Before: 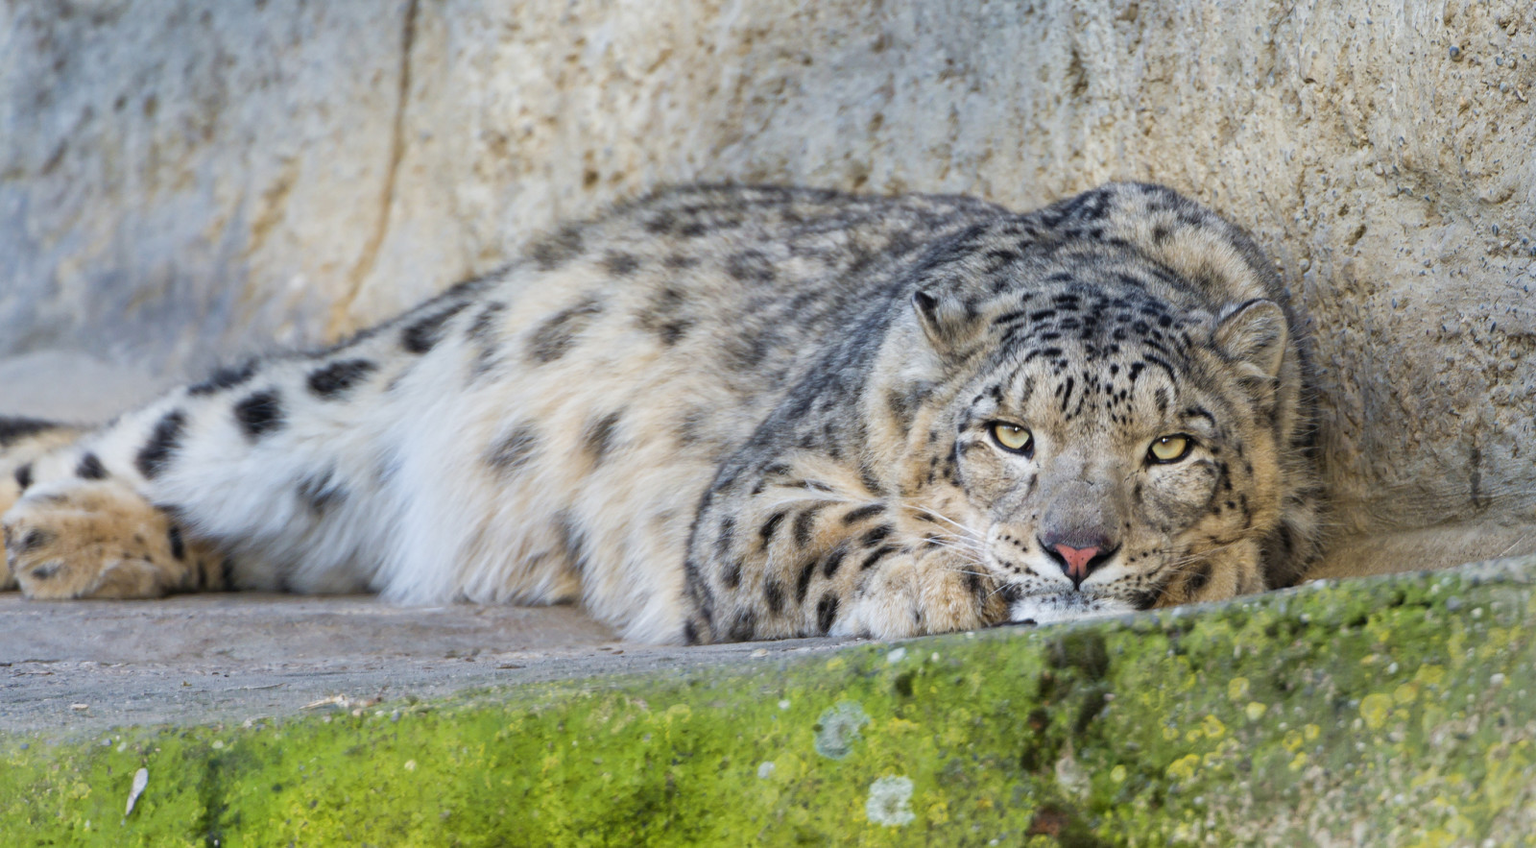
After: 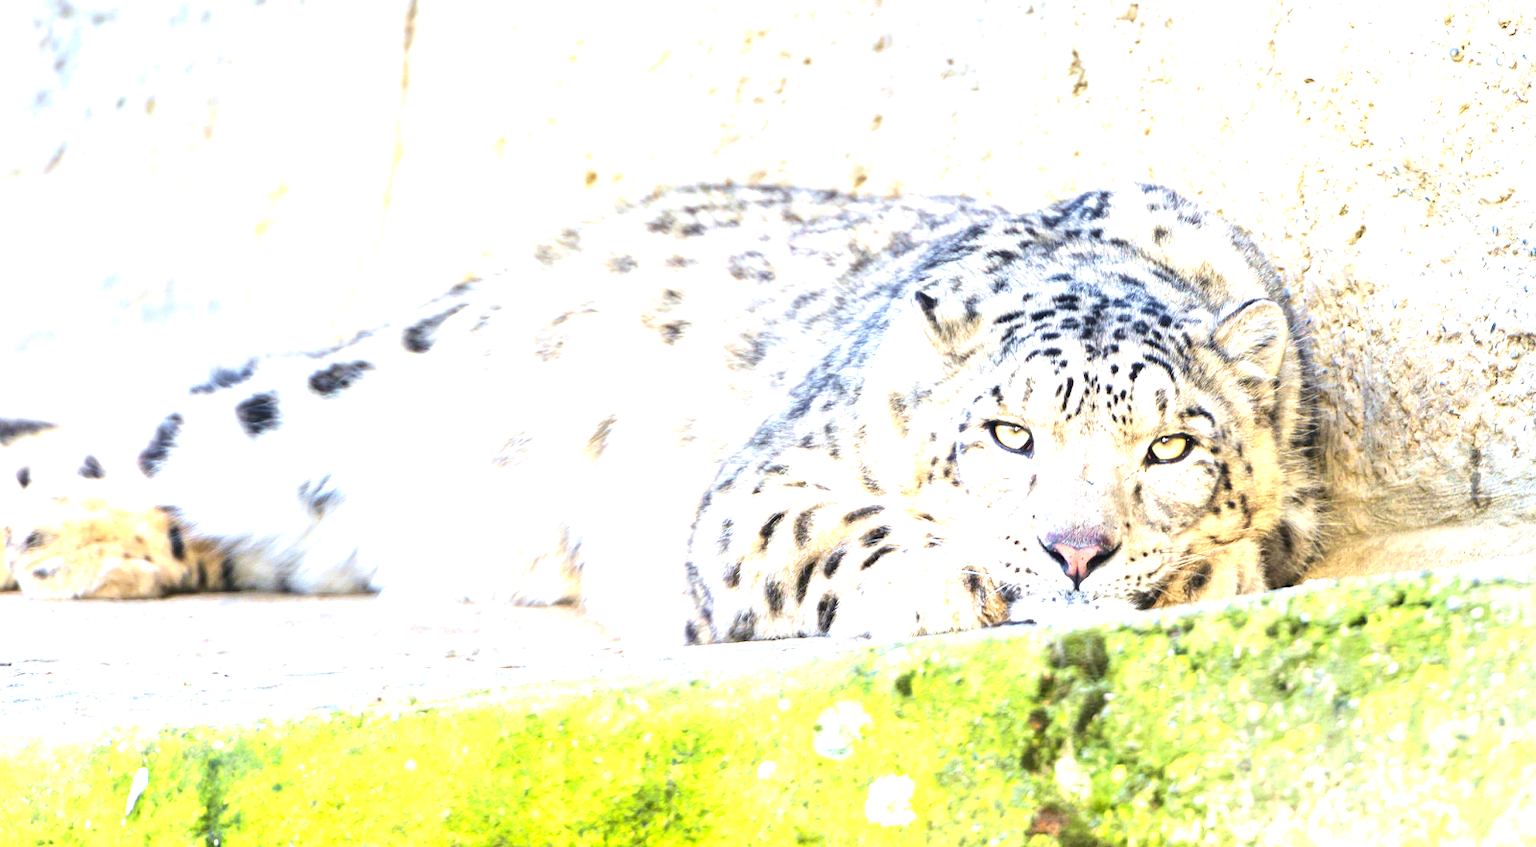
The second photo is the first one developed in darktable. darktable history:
contrast brightness saturation: contrast 0.15, brightness -0.01, saturation 0.1
exposure: exposure 2.207 EV, compensate highlight preservation false
velvia: on, module defaults
